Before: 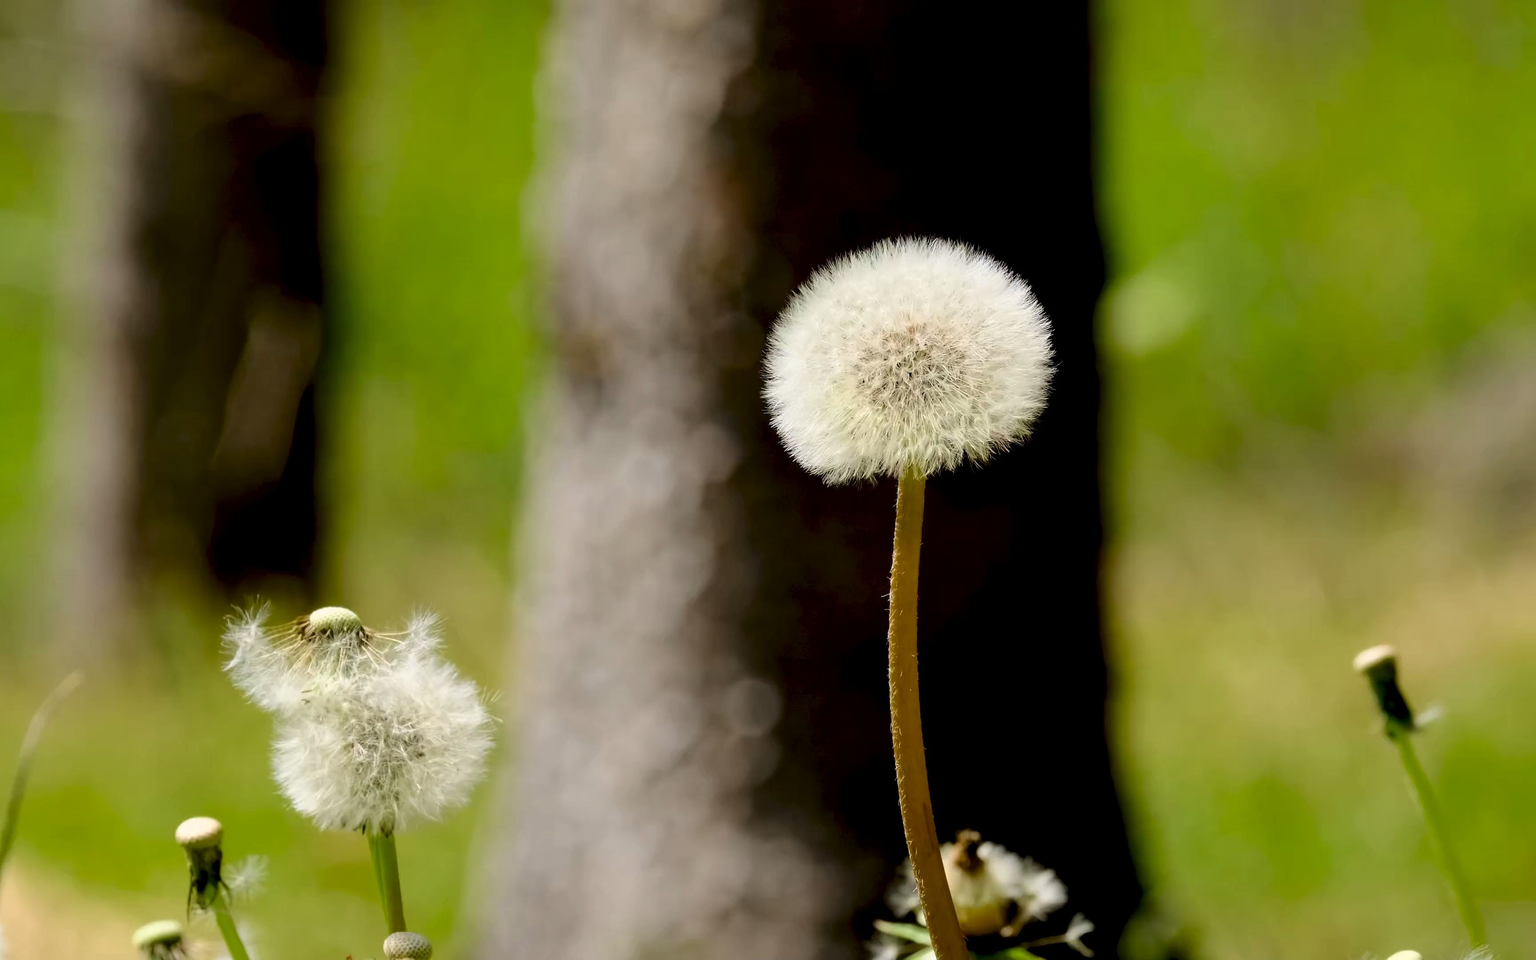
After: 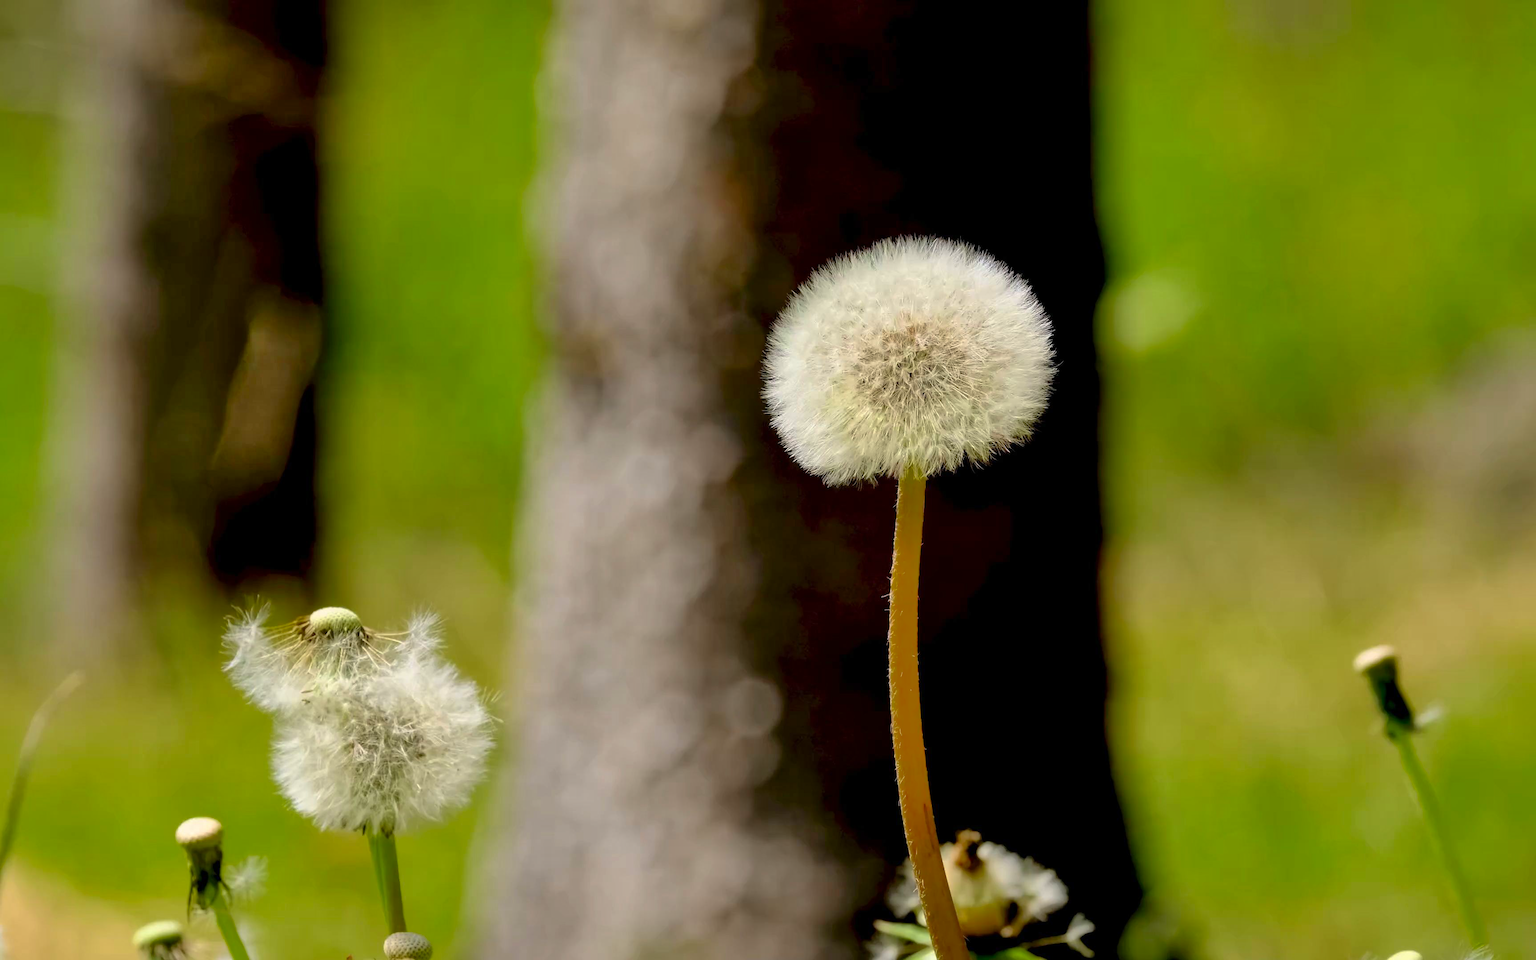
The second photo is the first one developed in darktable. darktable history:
contrast brightness saturation: contrast 0.036, saturation 0.163
shadows and highlights: highlights color adjustment 73.78%
